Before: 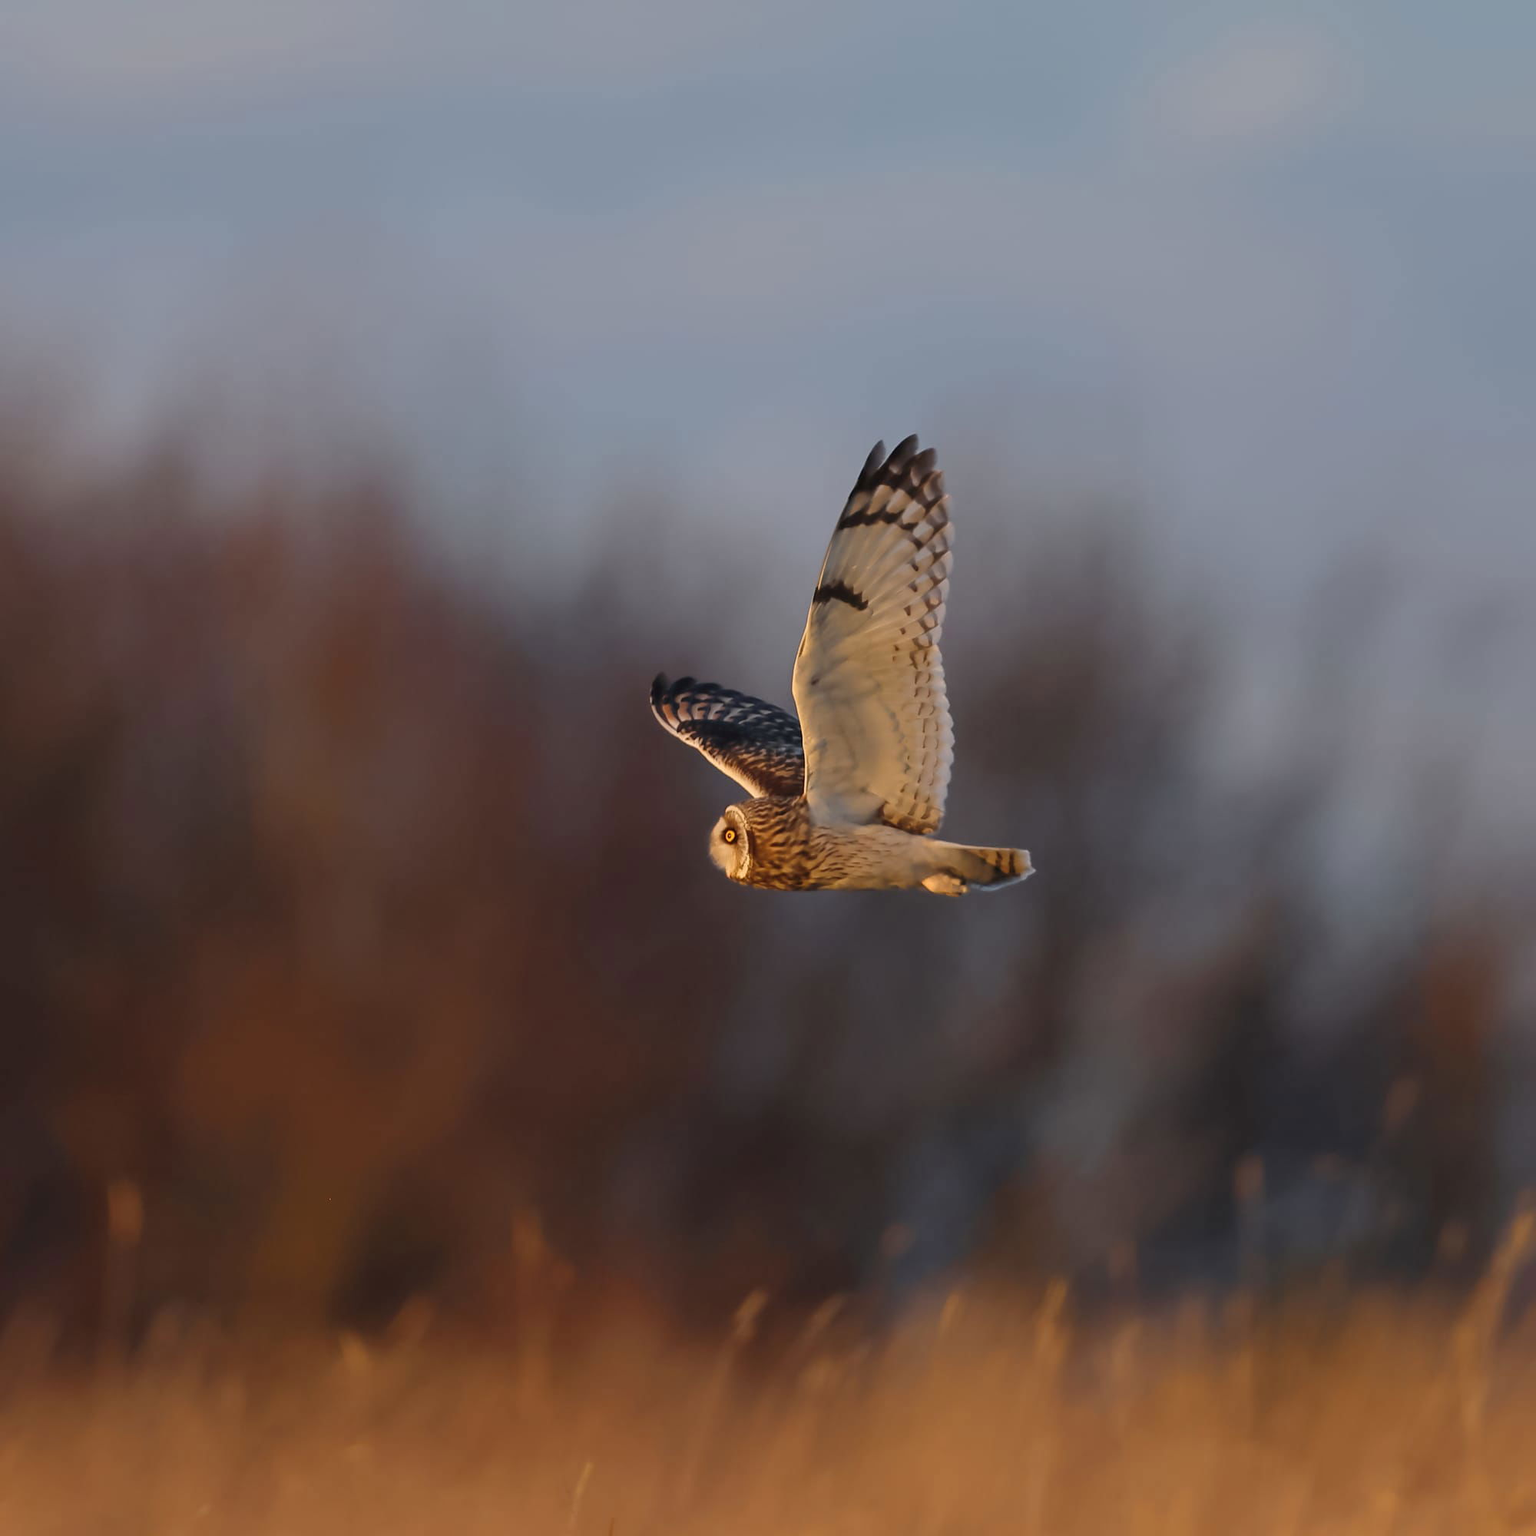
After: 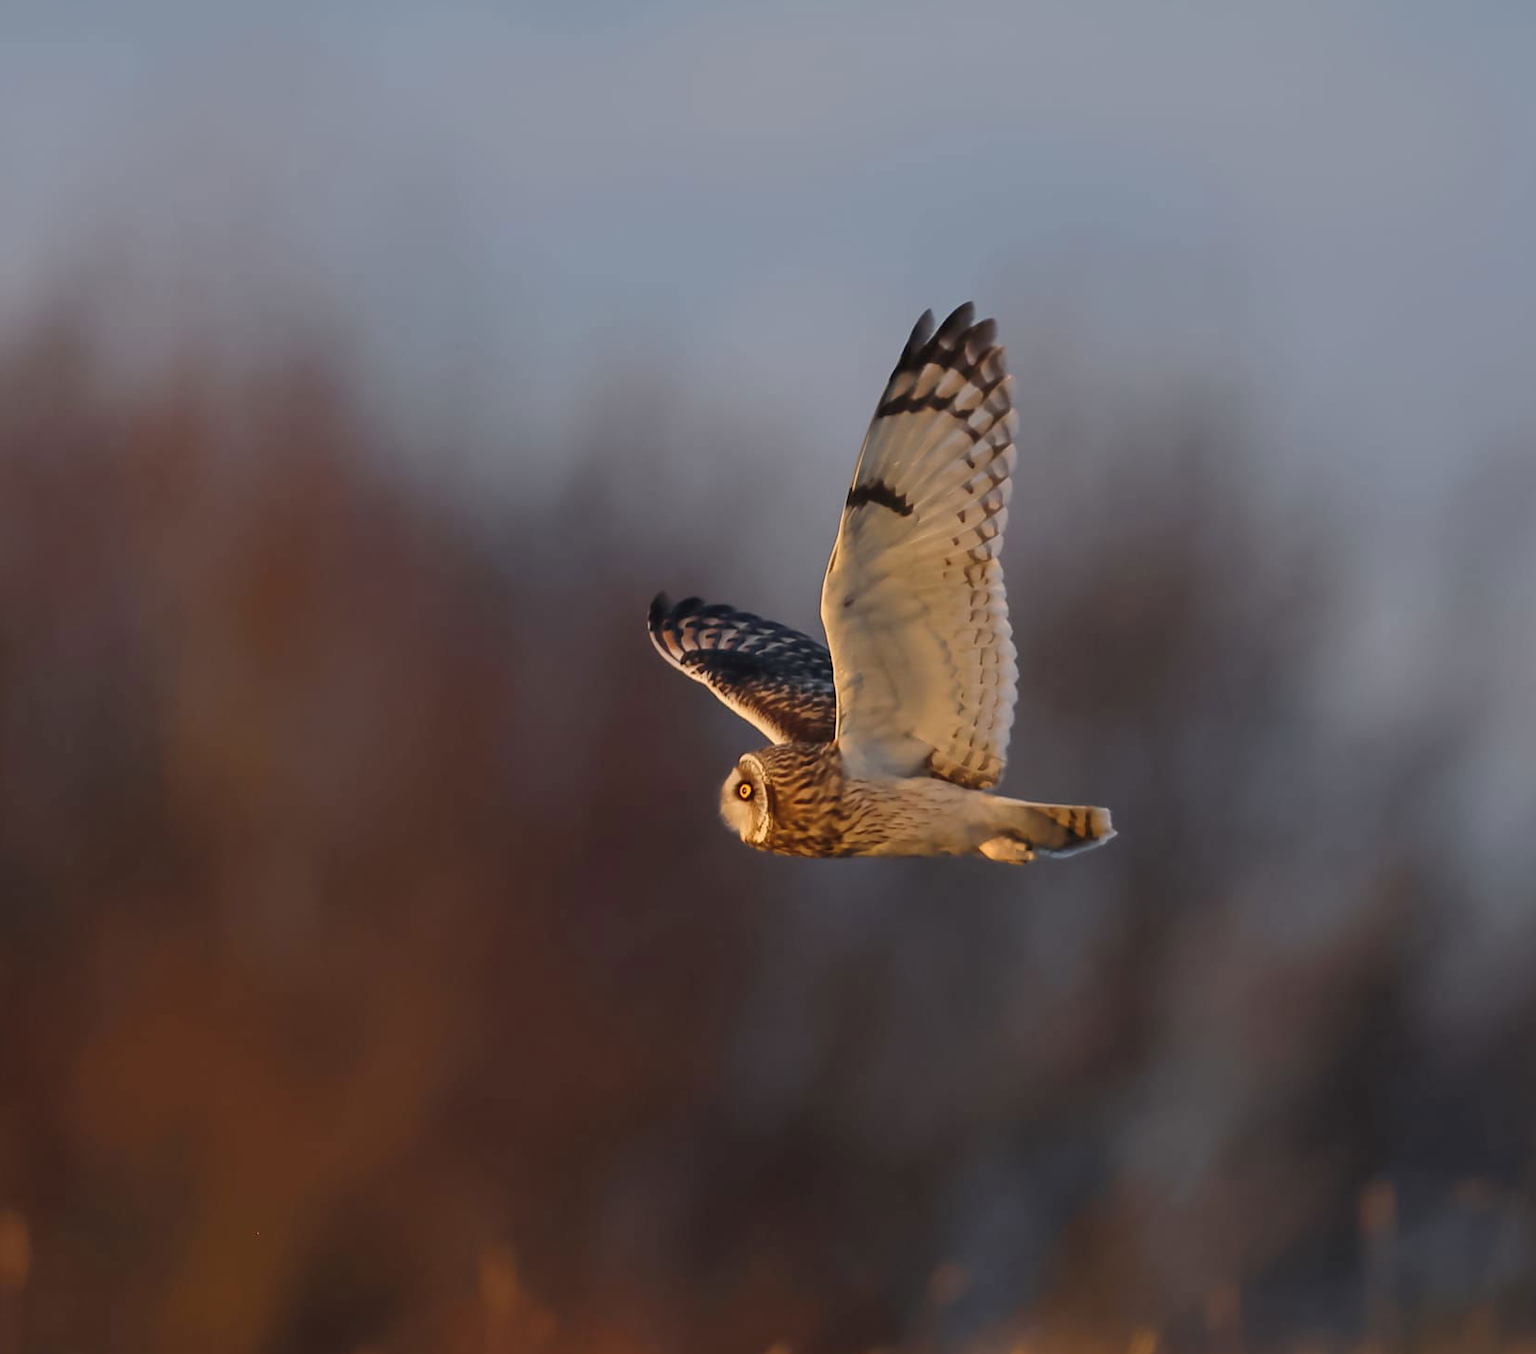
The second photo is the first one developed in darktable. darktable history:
crop: left 7.747%, top 12.178%, right 10.135%, bottom 15.386%
